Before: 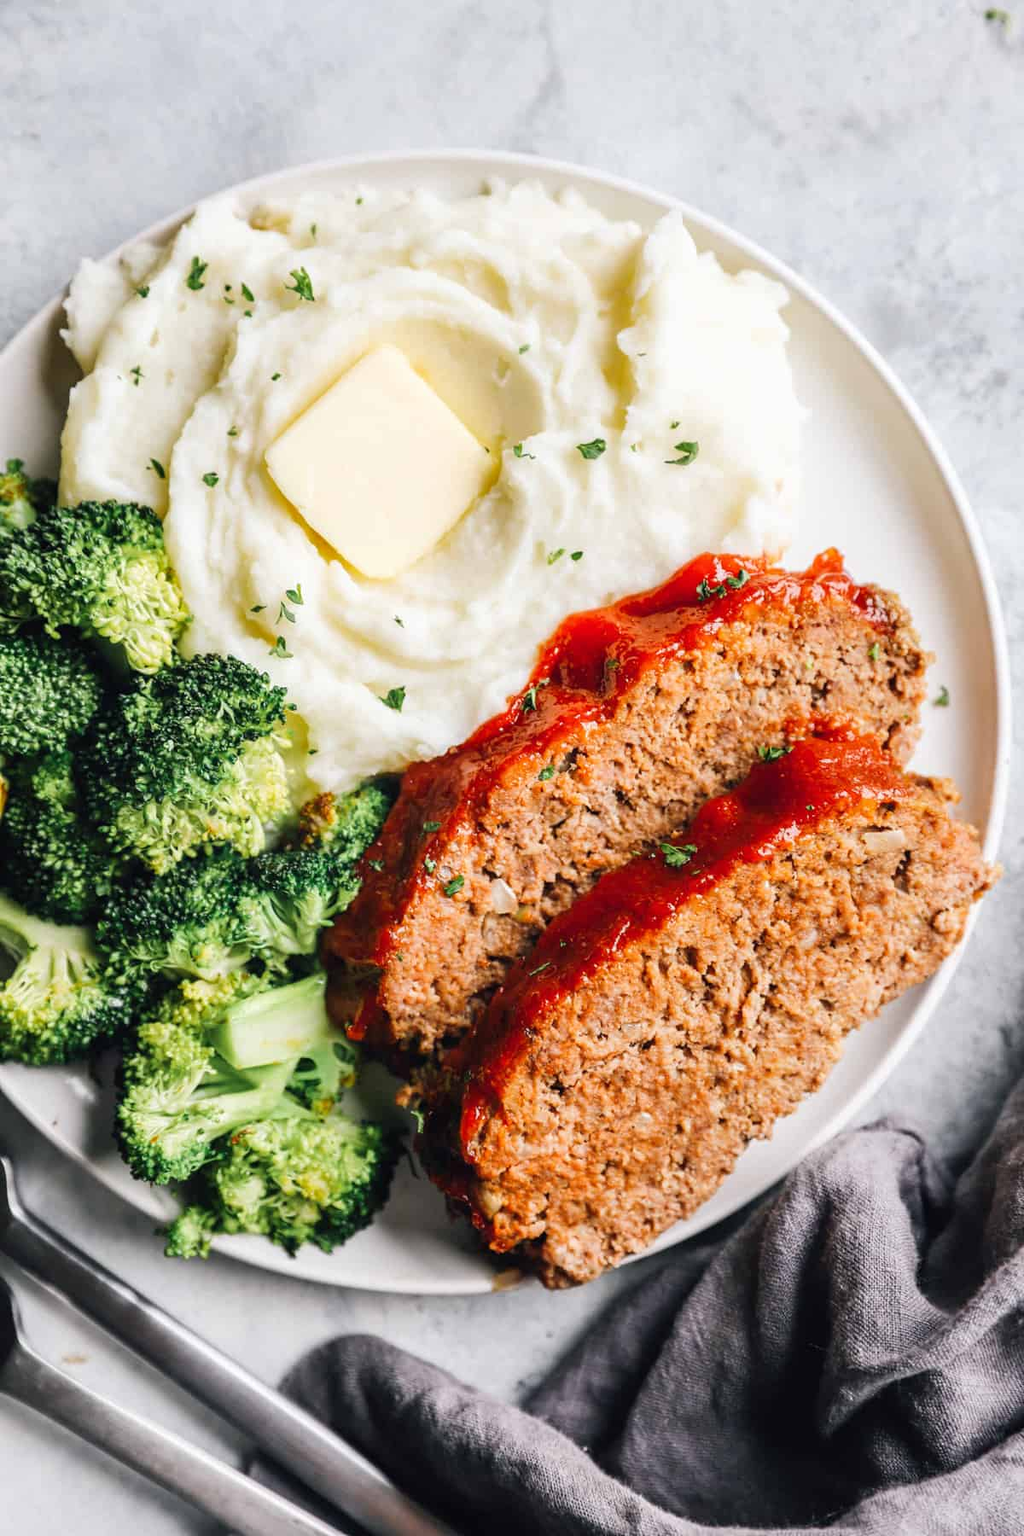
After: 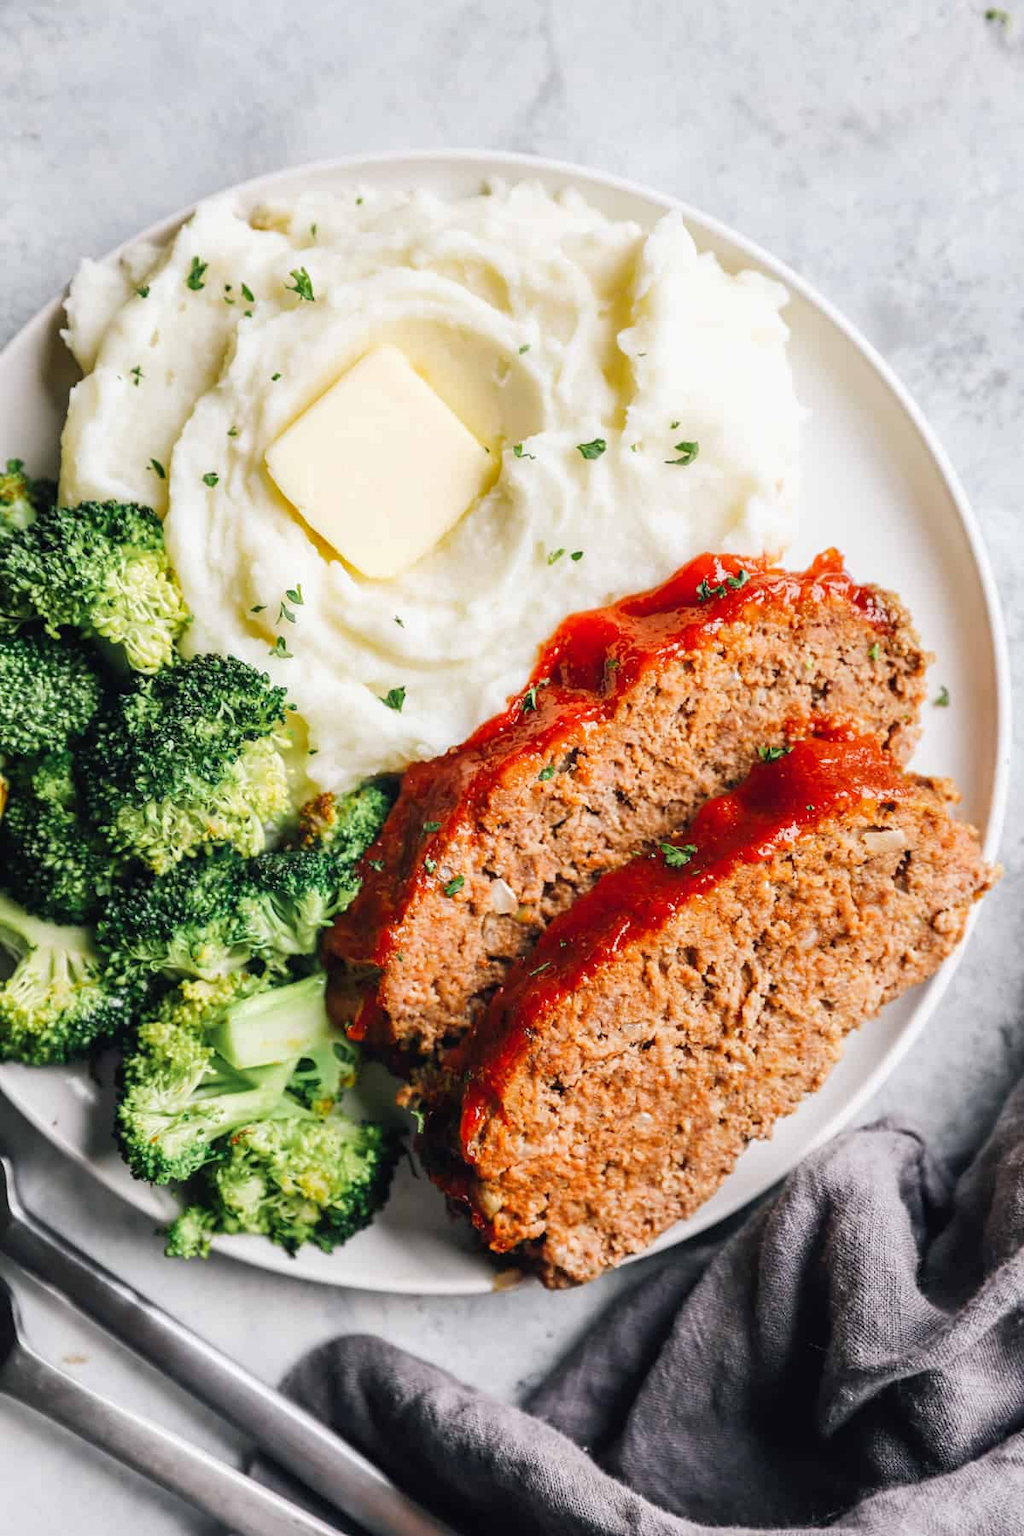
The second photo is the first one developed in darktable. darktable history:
tone equalizer: -7 EV 0.216 EV, -6 EV 0.137 EV, -5 EV 0.109 EV, -4 EV 0.063 EV, -2 EV -0.038 EV, -1 EV -0.03 EV, +0 EV -0.09 EV, edges refinement/feathering 500, mask exposure compensation -1.57 EV, preserve details no
